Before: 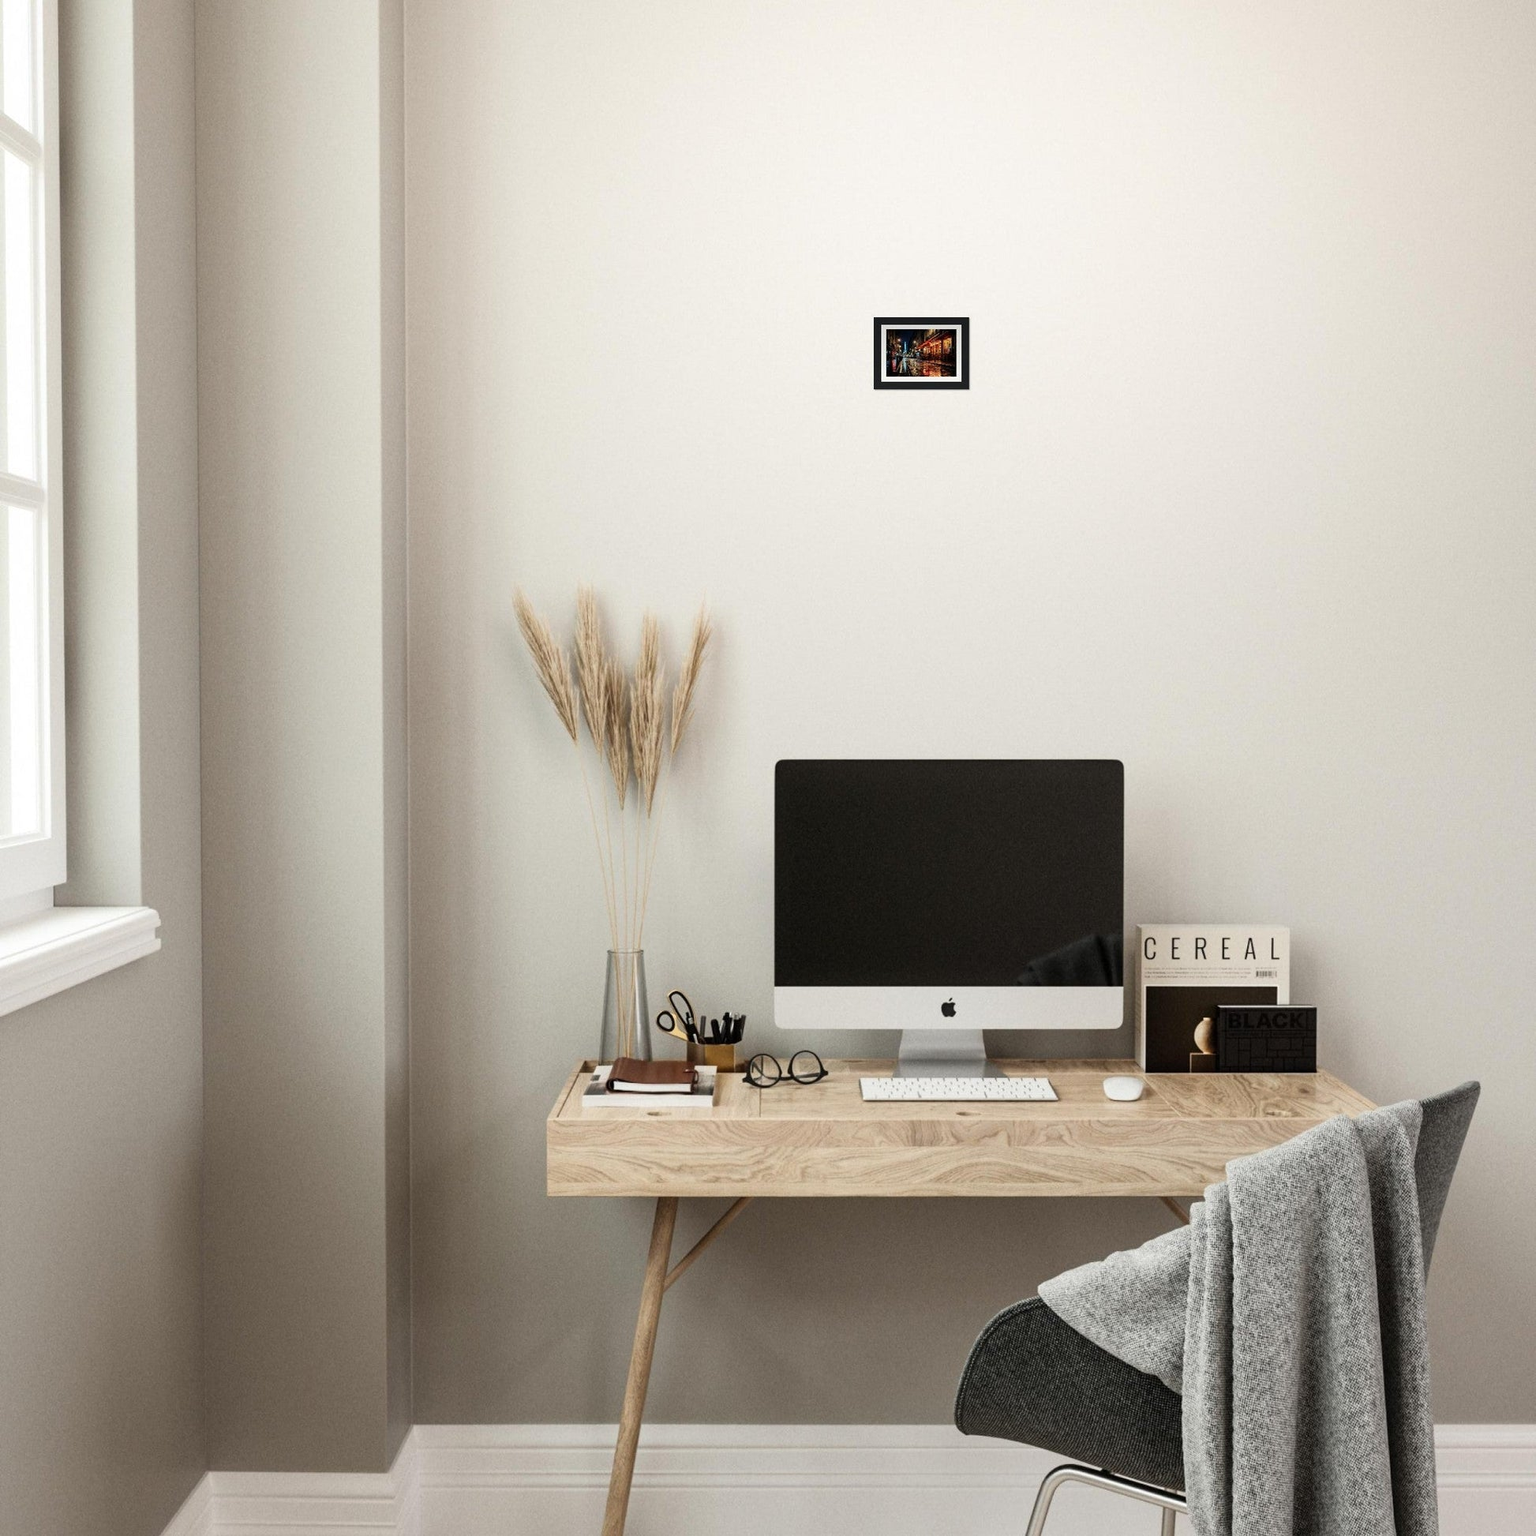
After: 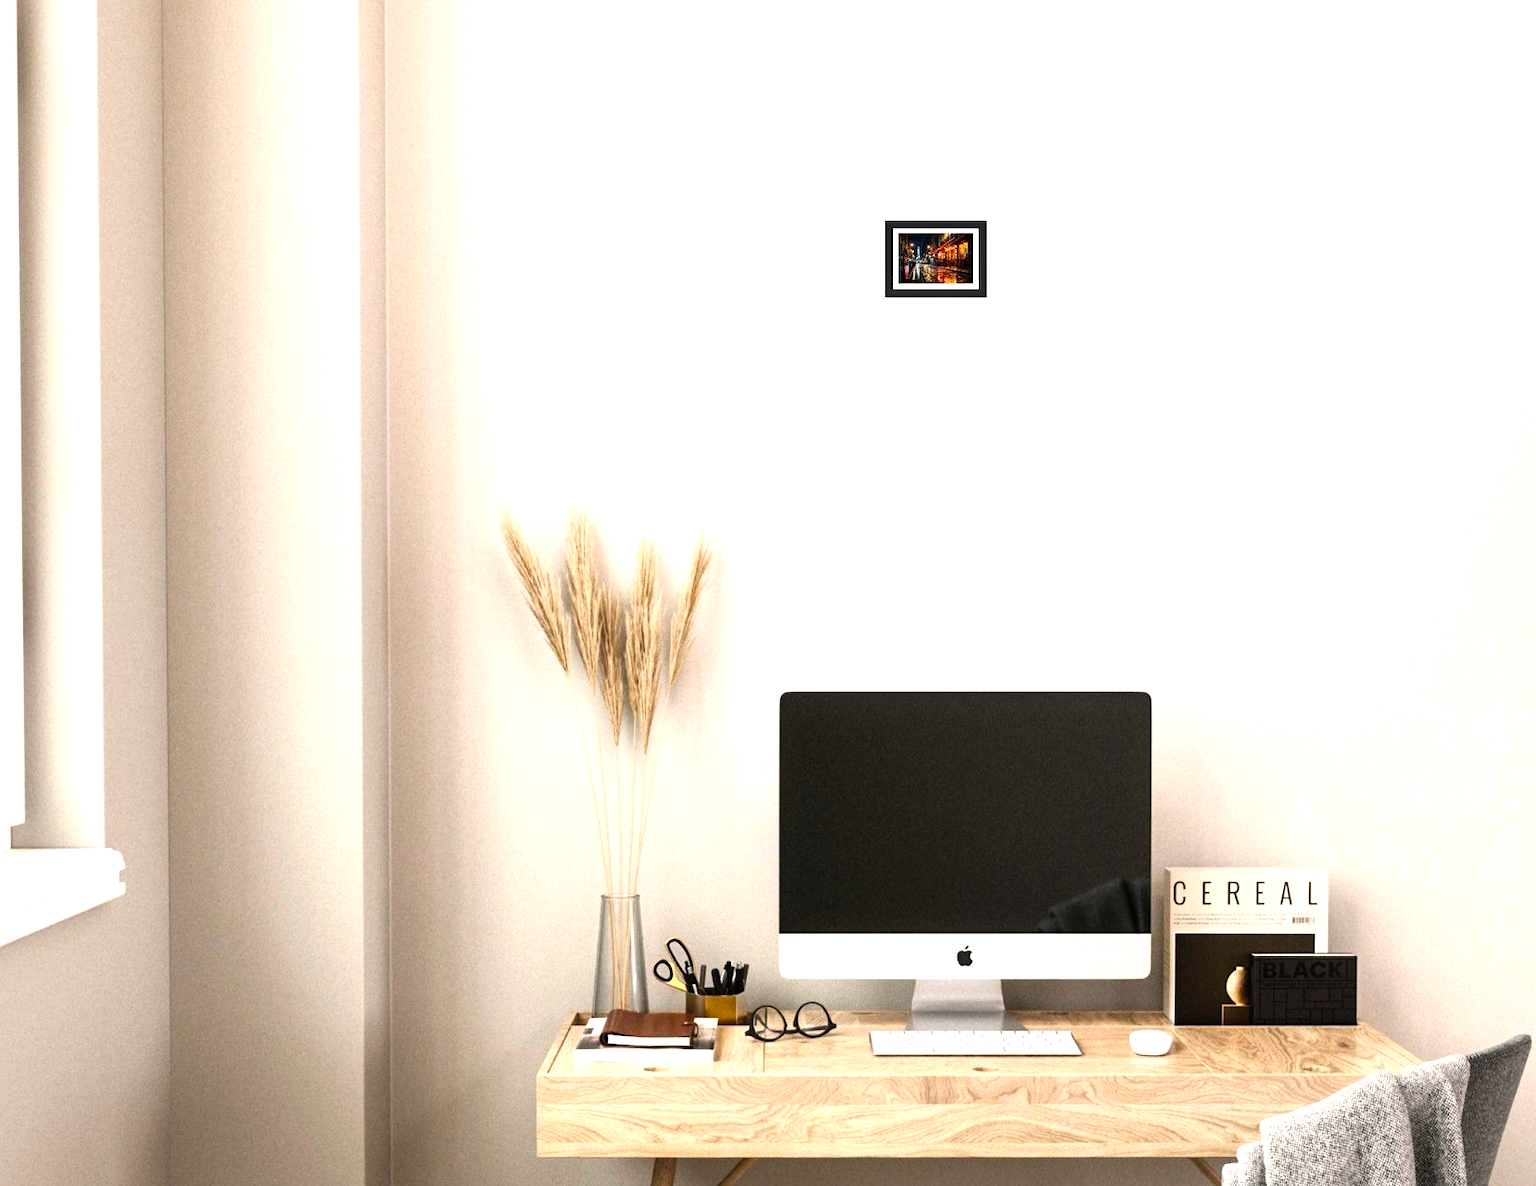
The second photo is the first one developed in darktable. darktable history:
color balance rgb: highlights gain › chroma 0.99%, highlights gain › hue 23.8°, perceptual saturation grading › global saturation 30.65%, perceptual brilliance grading › highlights 5.31%, perceptual brilliance grading › shadows -9.538%
crop: left 2.872%, top 7.239%, right 3.256%, bottom 20.255%
exposure: black level correction 0, exposure 0.697 EV, compensate highlight preservation false
